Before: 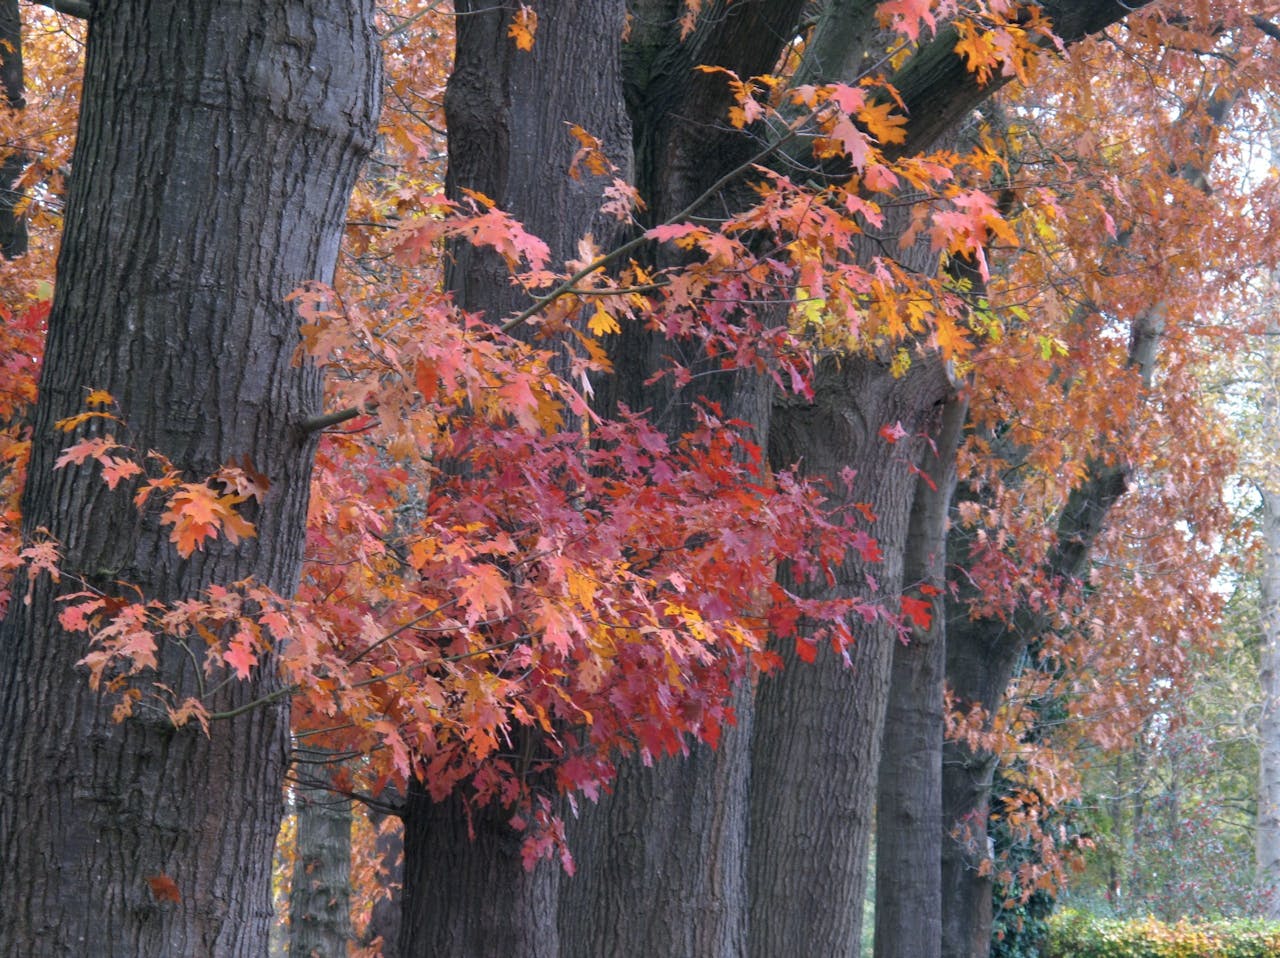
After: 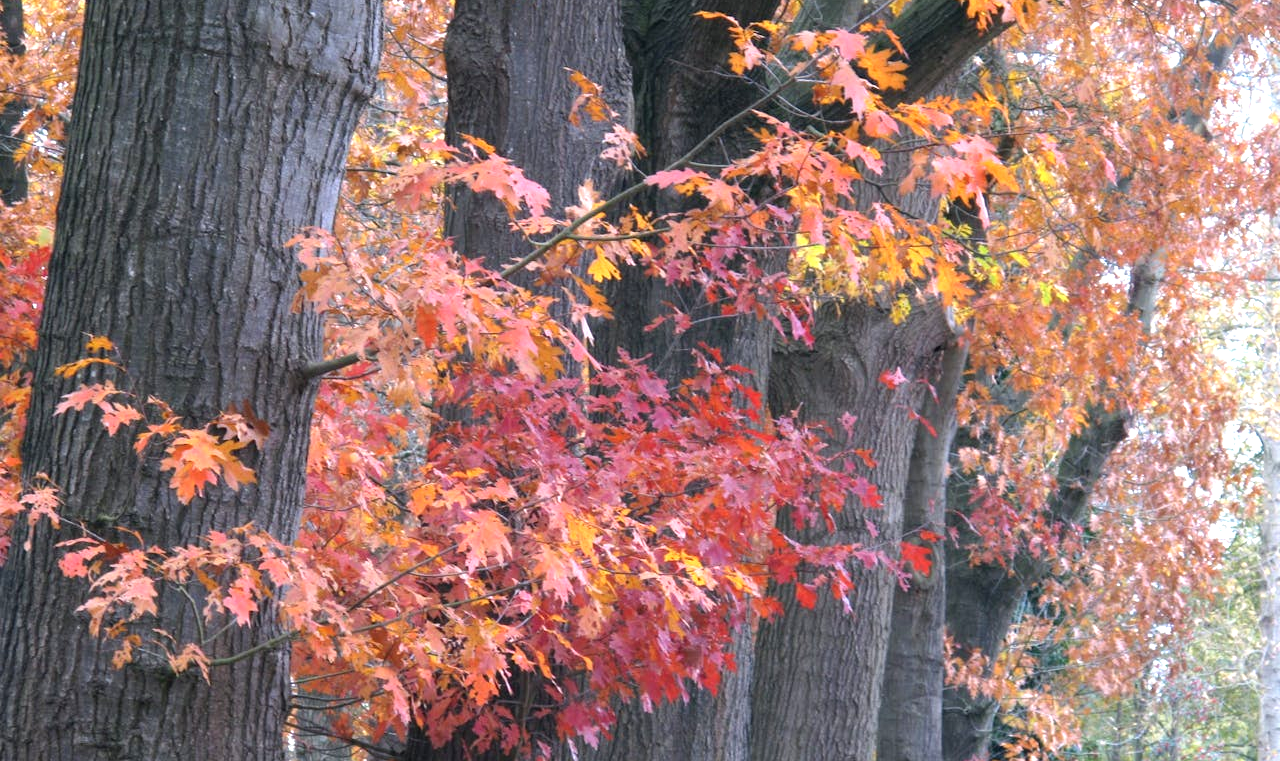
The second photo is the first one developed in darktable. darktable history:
crop and rotate: top 5.664%, bottom 14.832%
exposure: black level correction 0, exposure 0.696 EV, compensate exposure bias true, compensate highlight preservation false
